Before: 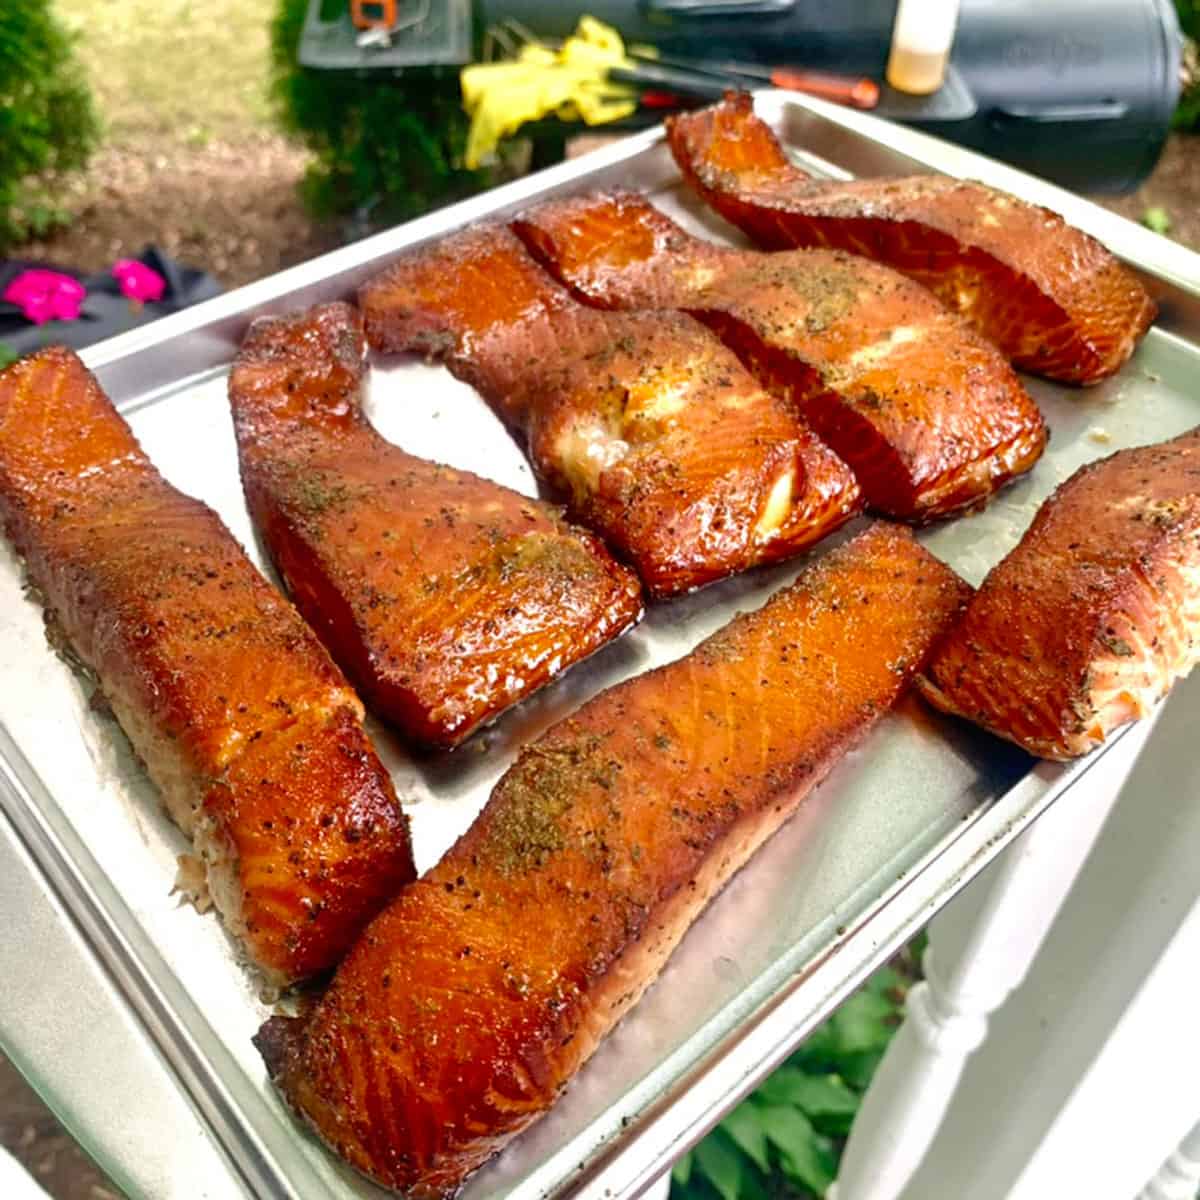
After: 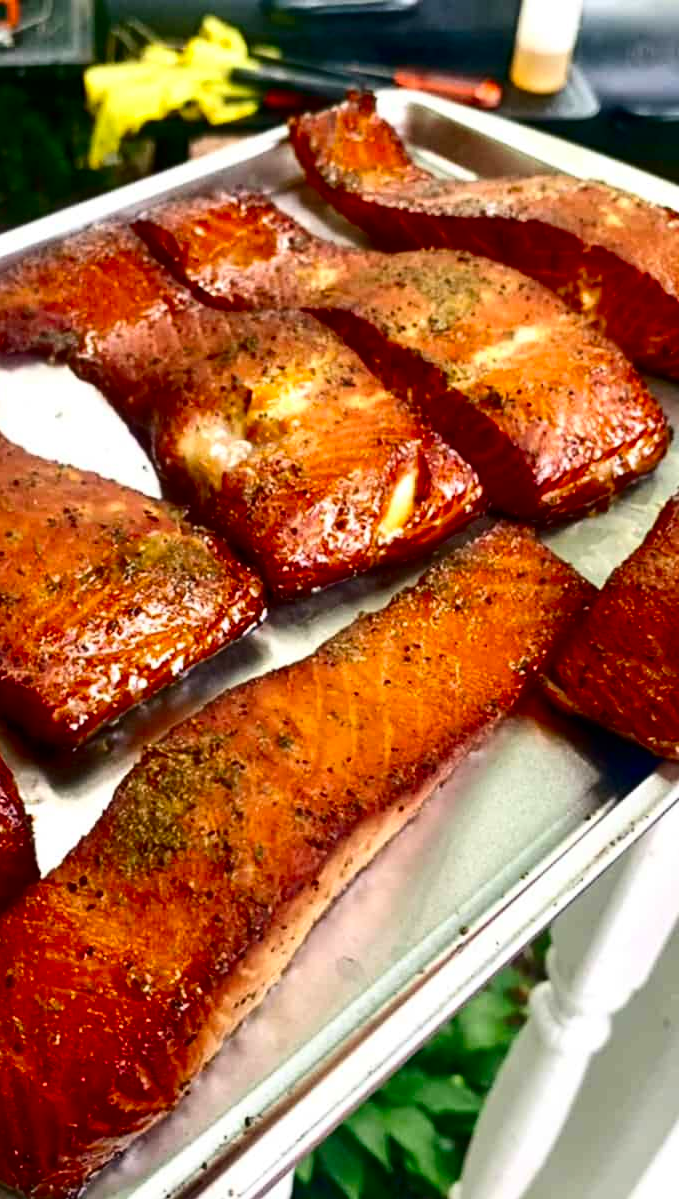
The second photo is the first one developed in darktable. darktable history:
crop: left 31.458%, top 0%, right 11.876%
contrast brightness saturation: contrast 0.21, brightness -0.11, saturation 0.21
